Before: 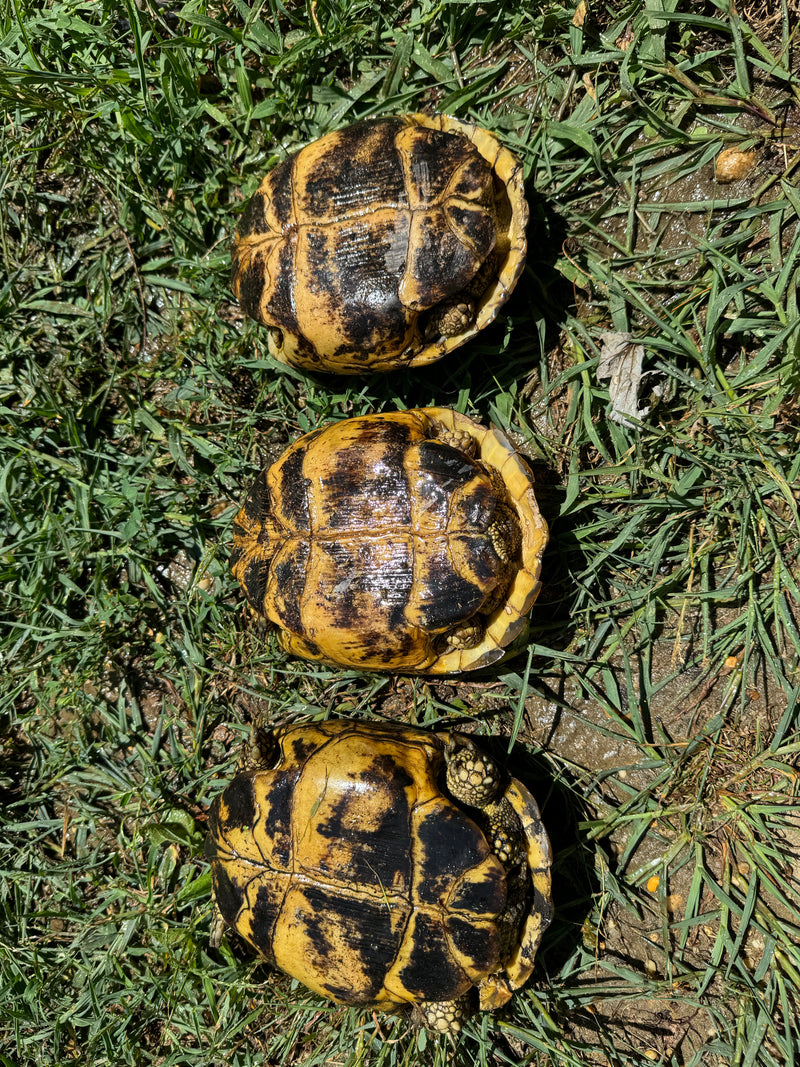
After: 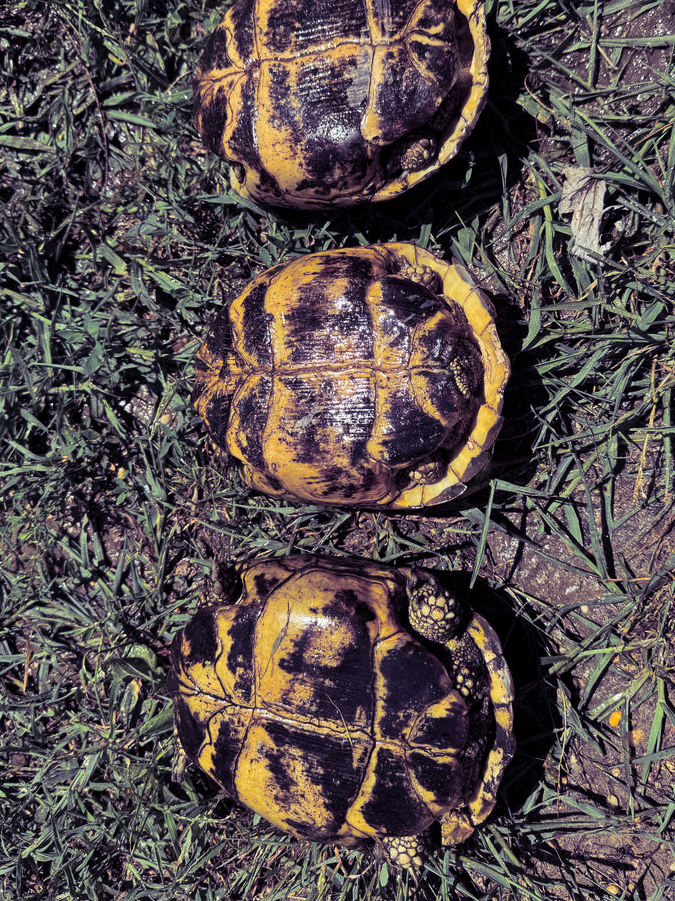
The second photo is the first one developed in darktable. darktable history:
crop and rotate: left 4.842%, top 15.51%, right 10.668%
split-toning: shadows › hue 255.6°, shadows › saturation 0.66, highlights › hue 43.2°, highlights › saturation 0.68, balance -50.1
